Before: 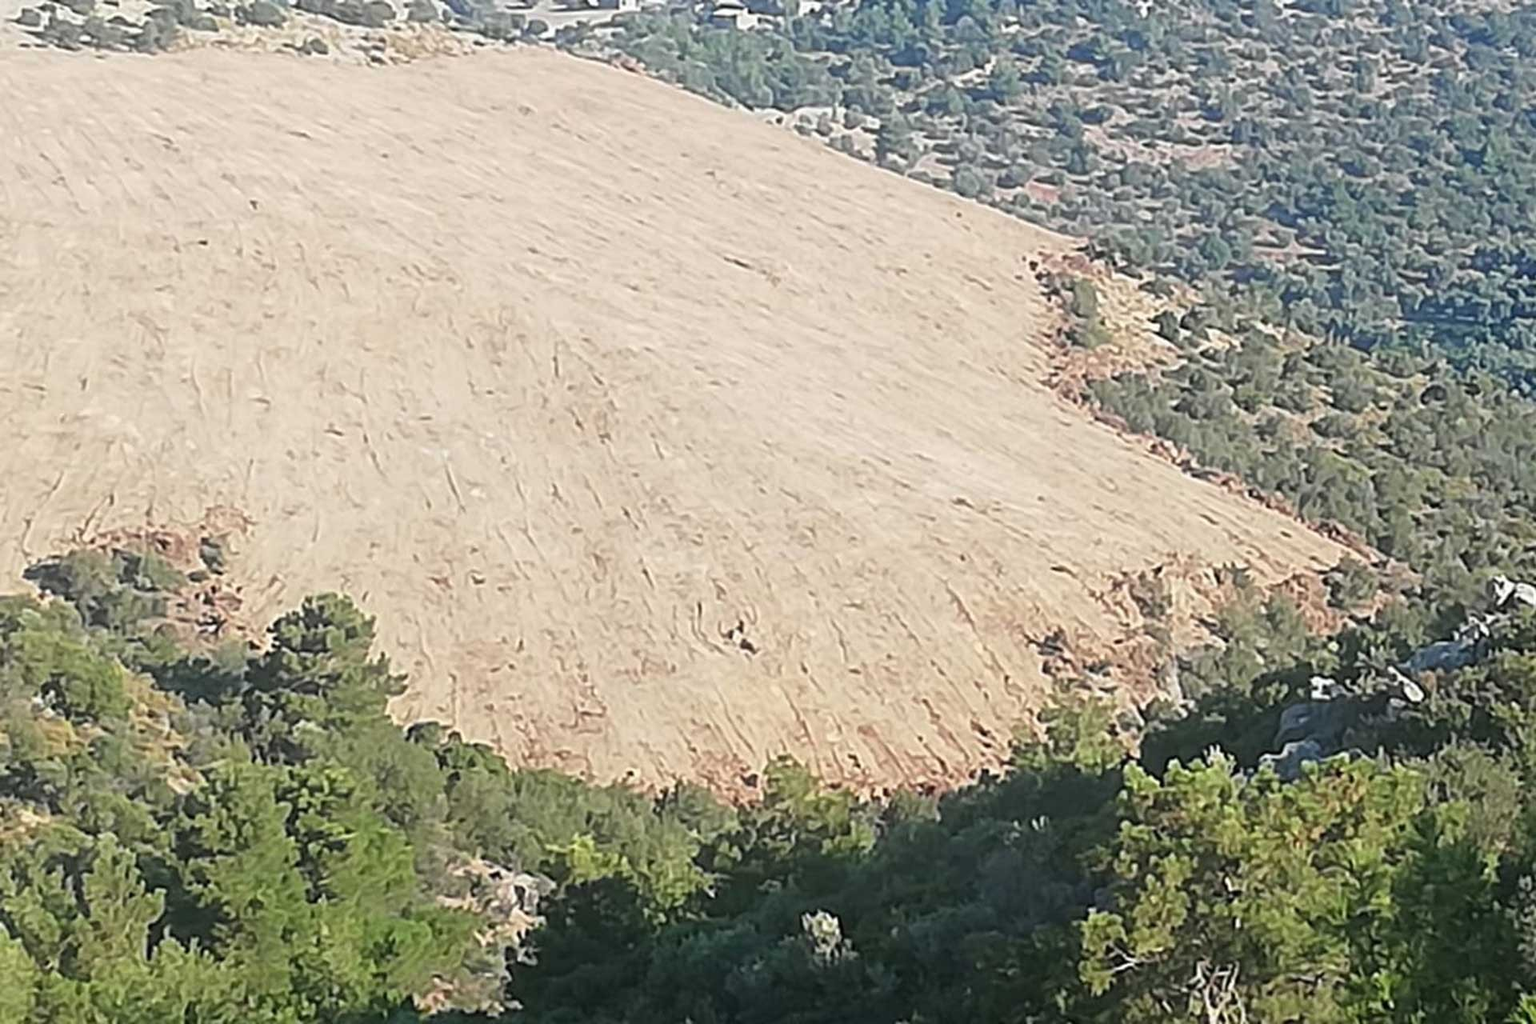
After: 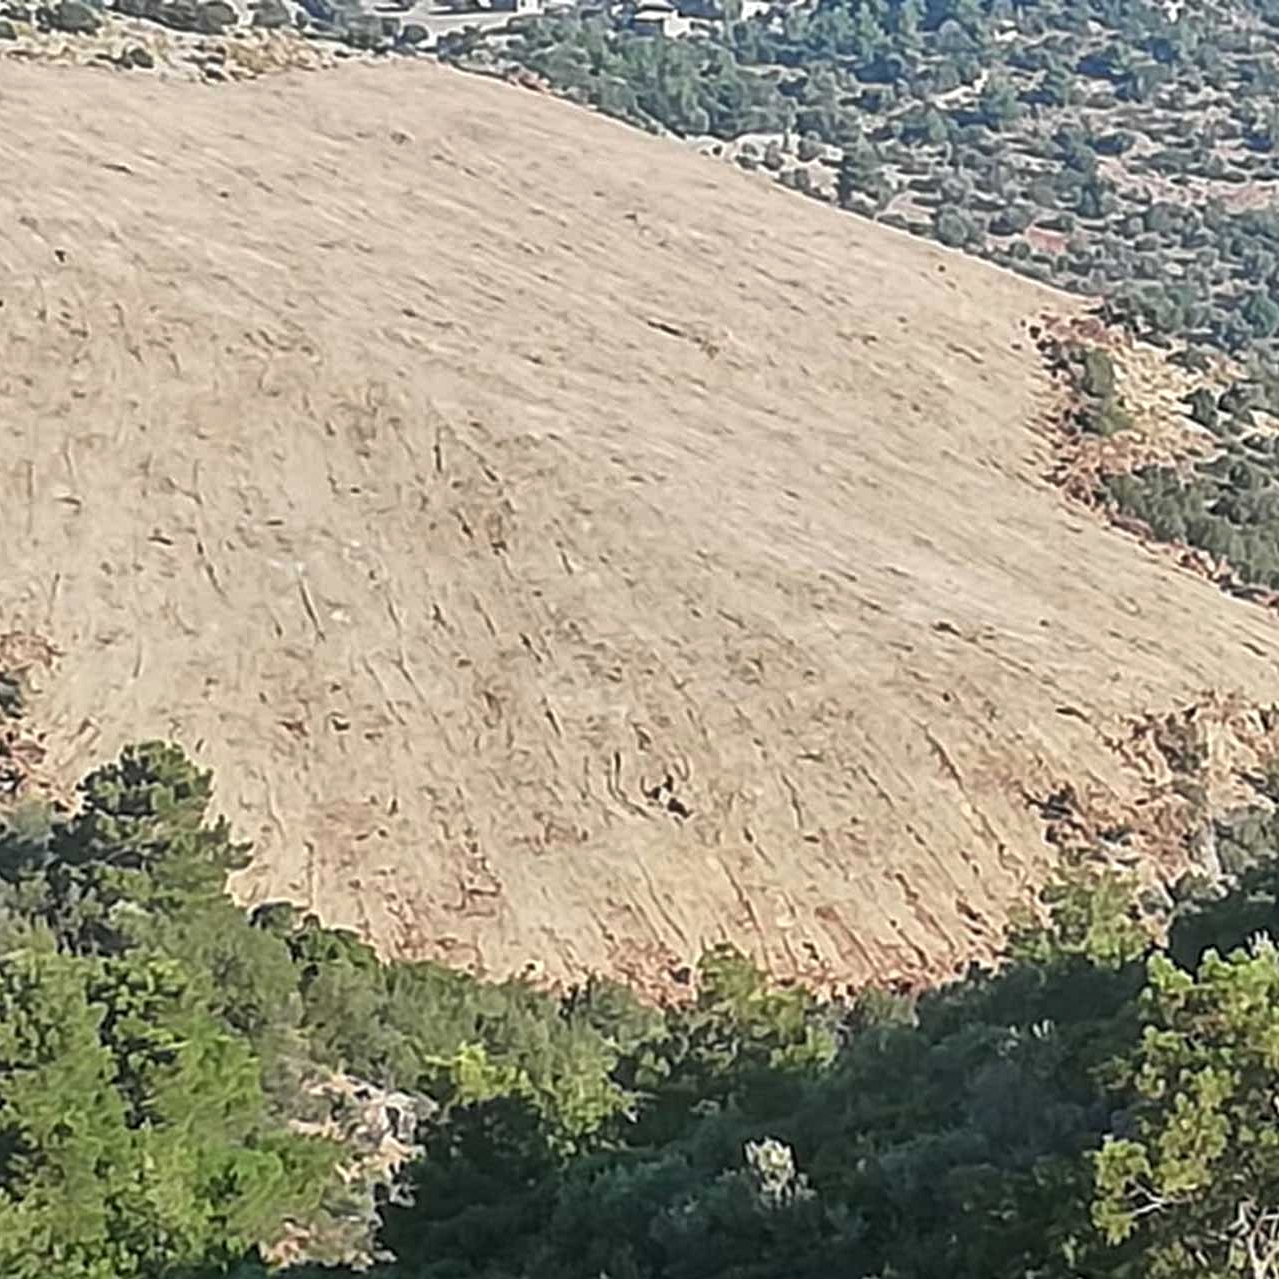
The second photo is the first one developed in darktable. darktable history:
crop and rotate: left 13.409%, right 19.924%
shadows and highlights: shadows 5, soften with gaussian
tone equalizer: on, module defaults
local contrast: detail 130%
